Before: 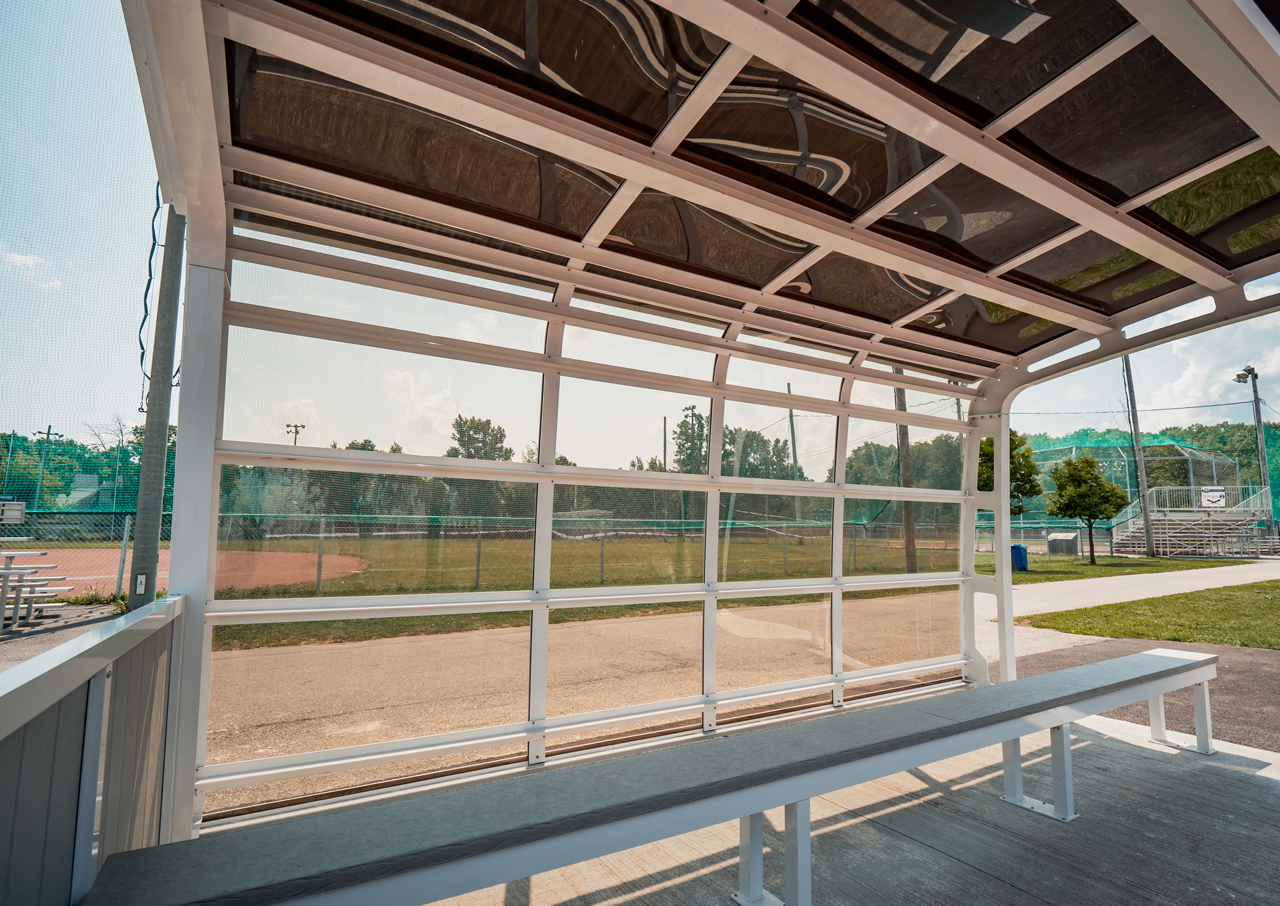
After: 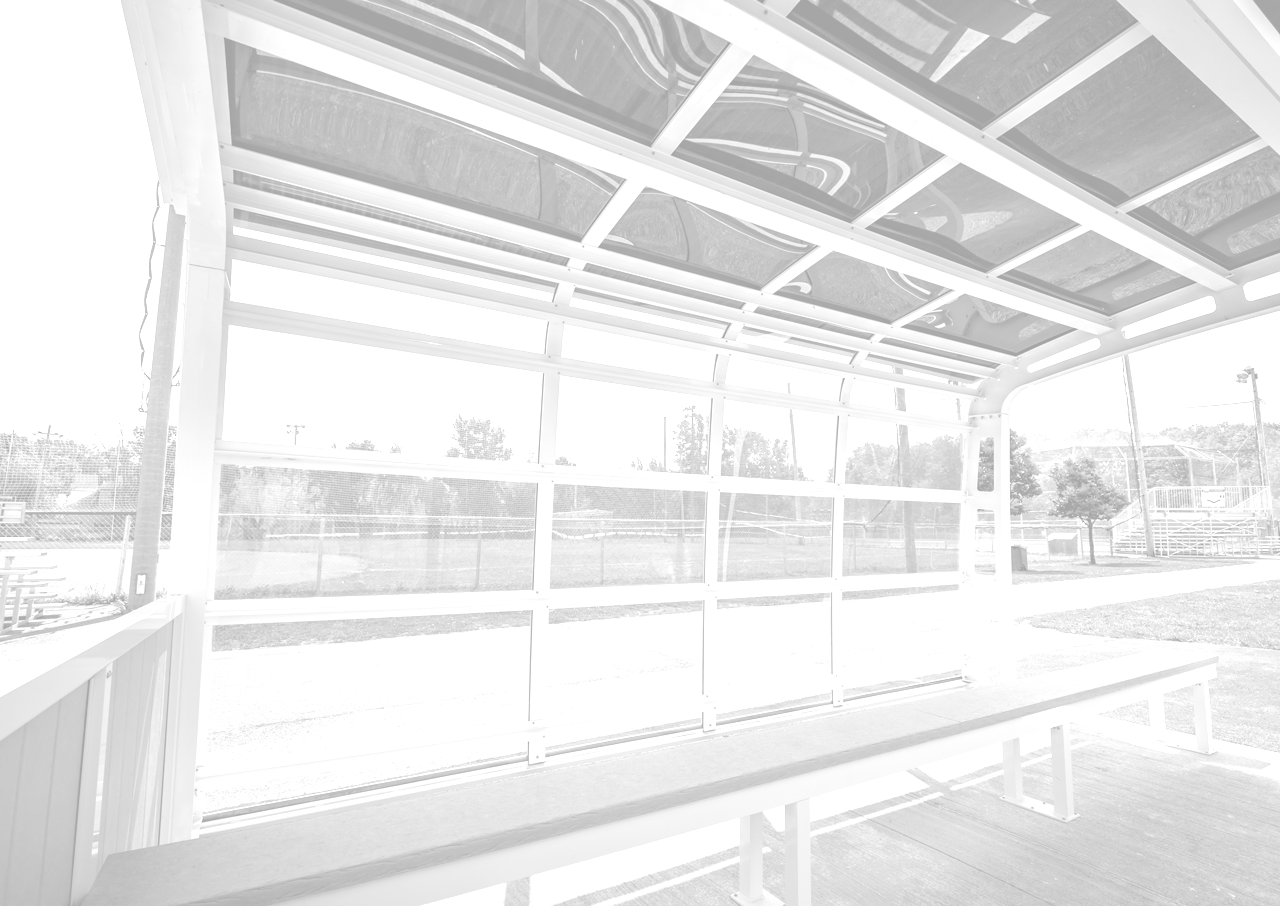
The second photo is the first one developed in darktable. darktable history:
colorize: hue 36°, saturation 71%, lightness 80.79%
monochrome: a 32, b 64, size 2.3
color correction: highlights a* -5.94, highlights b* 9.48, shadows a* 10.12, shadows b* 23.94
